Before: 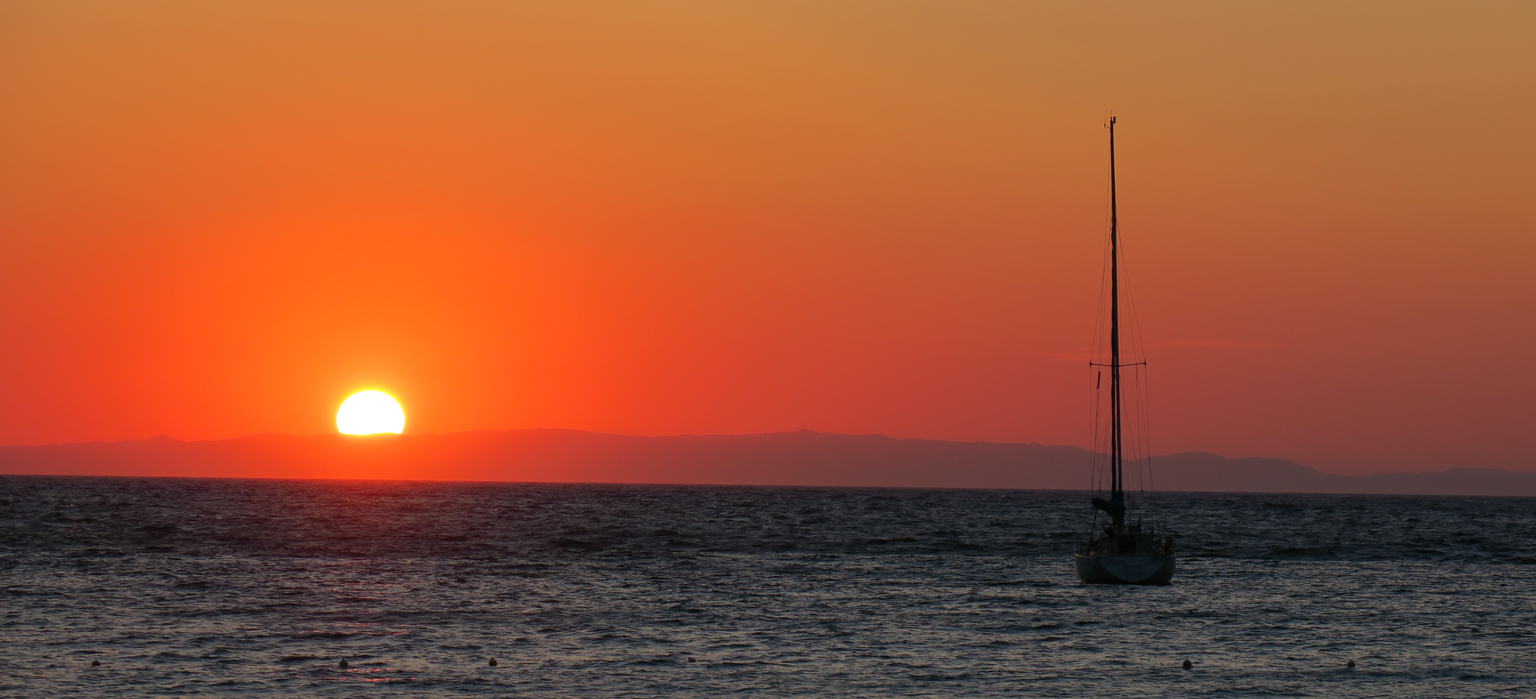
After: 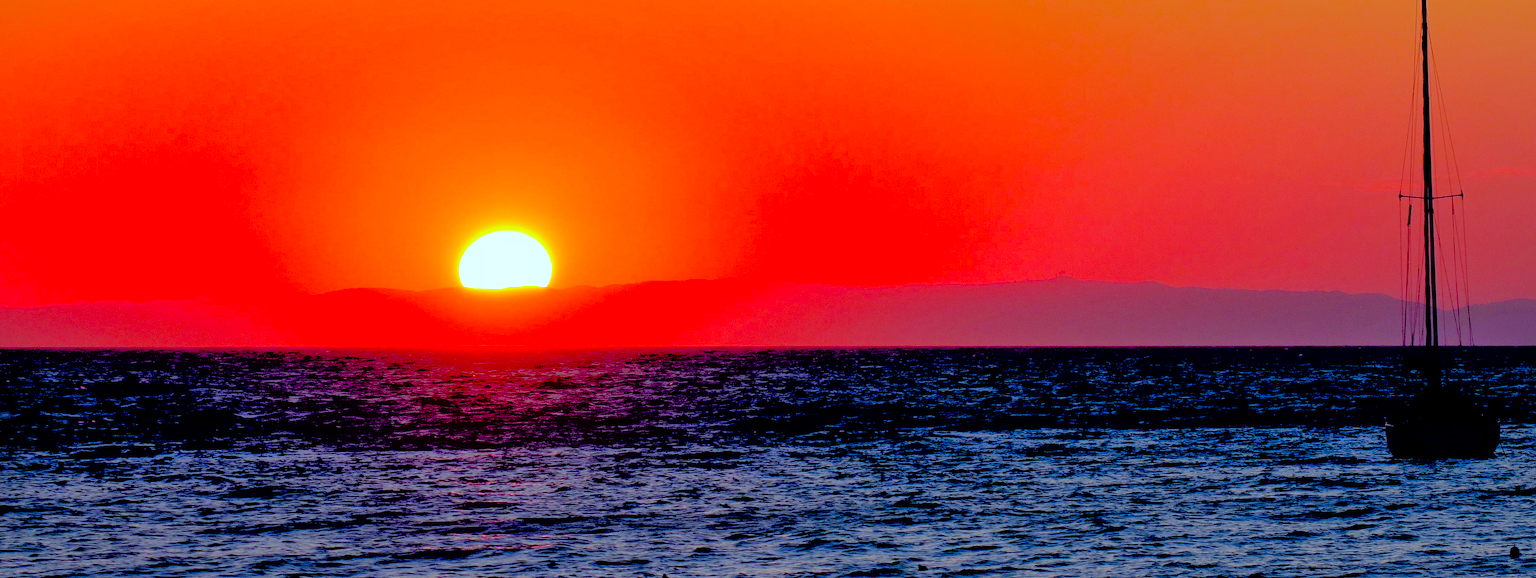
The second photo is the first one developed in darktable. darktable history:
contrast brightness saturation: contrast 0.07, brightness 0.18, saturation 0.4
white balance: red 0.871, blue 1.249
shadows and highlights: on, module defaults
rotate and perspective: rotation -0.013°, lens shift (vertical) -0.027, lens shift (horizontal) 0.178, crop left 0.016, crop right 0.989, crop top 0.082, crop bottom 0.918
exposure: black level correction 0.031, exposure 0.304 EV, compensate highlight preservation false
crop: top 26.531%, right 17.959%
